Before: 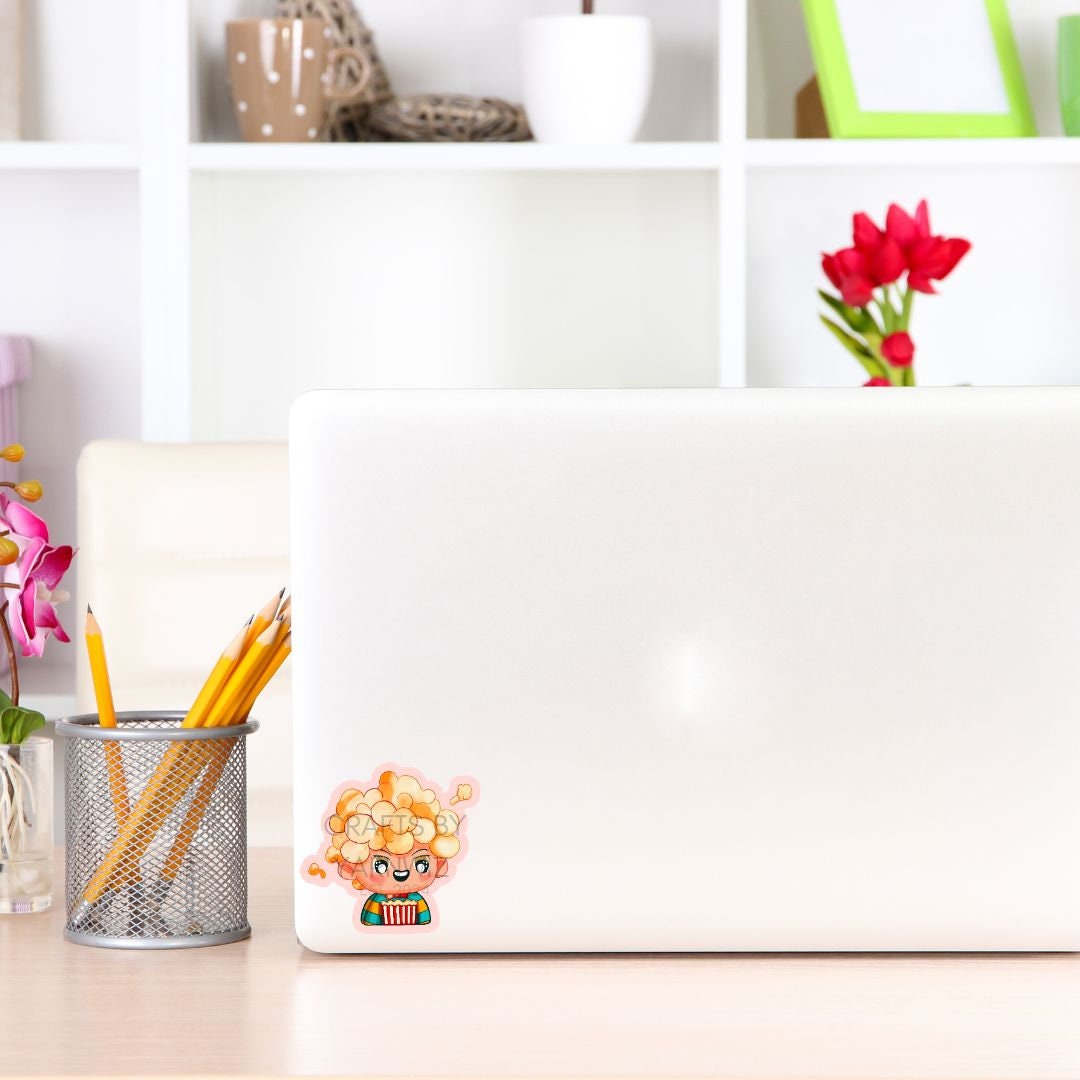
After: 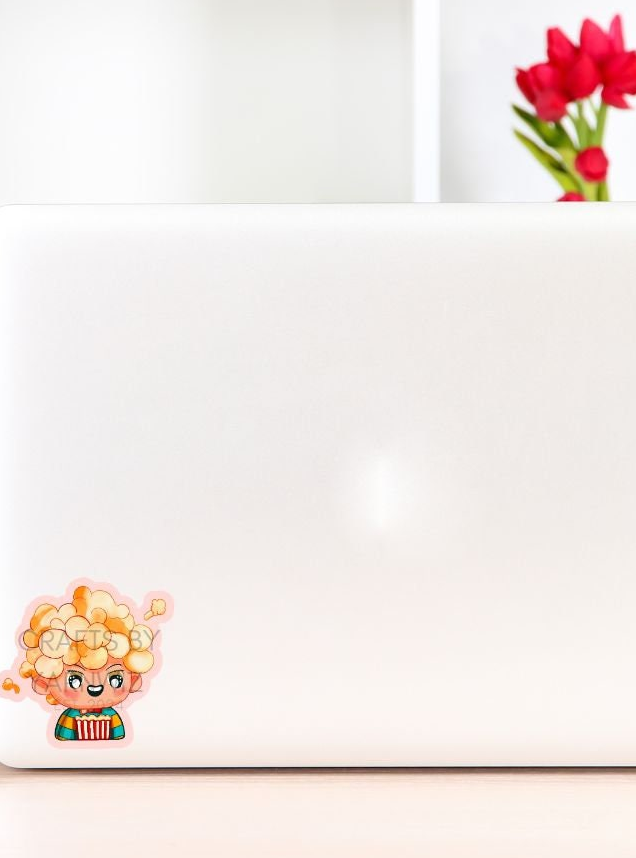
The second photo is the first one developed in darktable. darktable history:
crop and rotate: left 28.406%, top 17.218%, right 12.684%, bottom 3.324%
